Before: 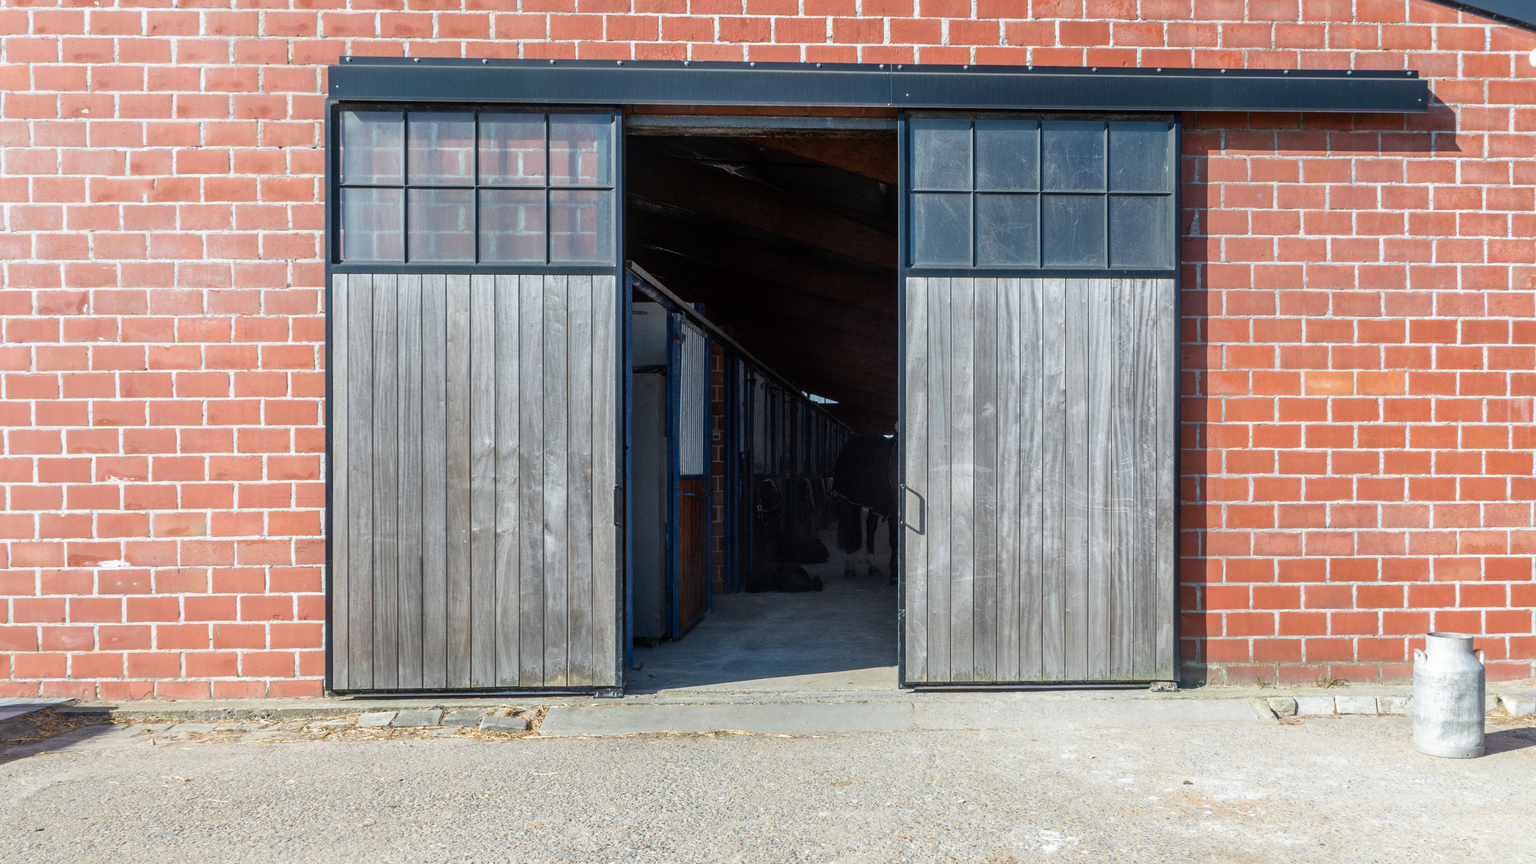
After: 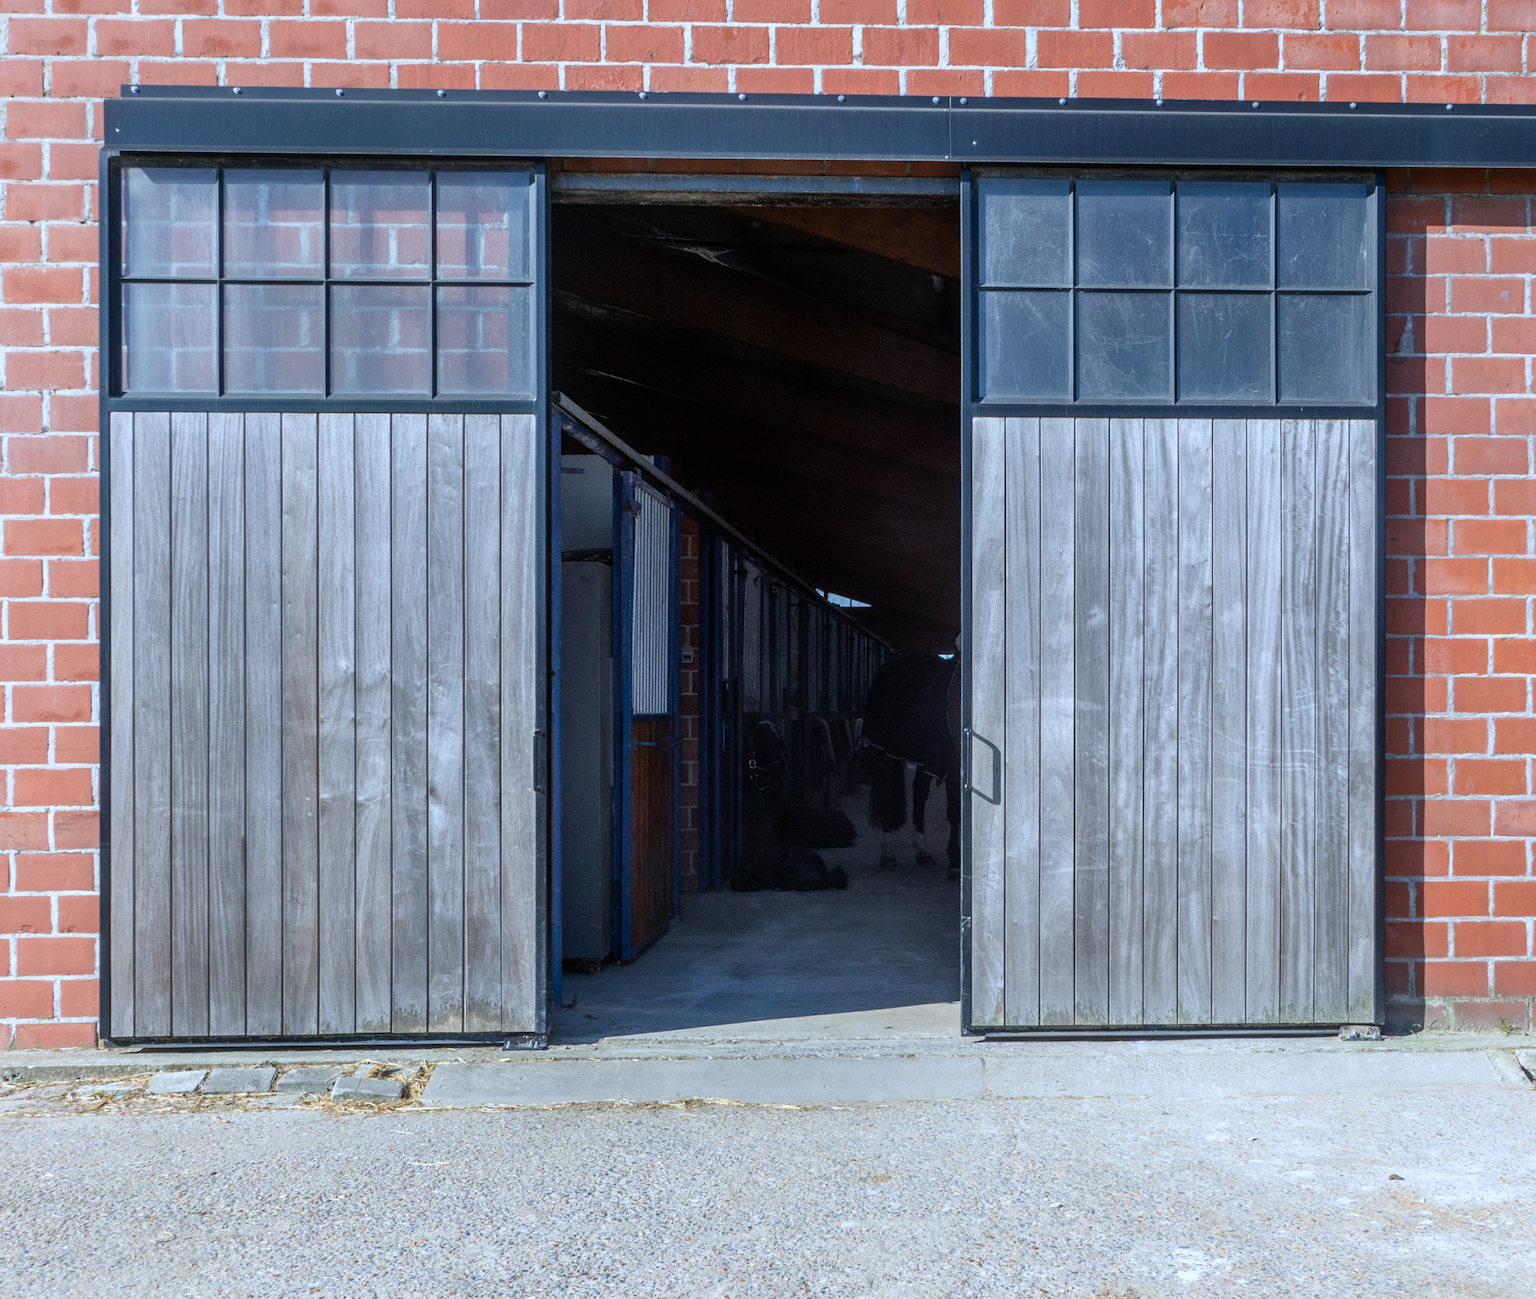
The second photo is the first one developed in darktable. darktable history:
white balance: red 0.931, blue 1.11
crop: left 16.899%, right 16.556%
